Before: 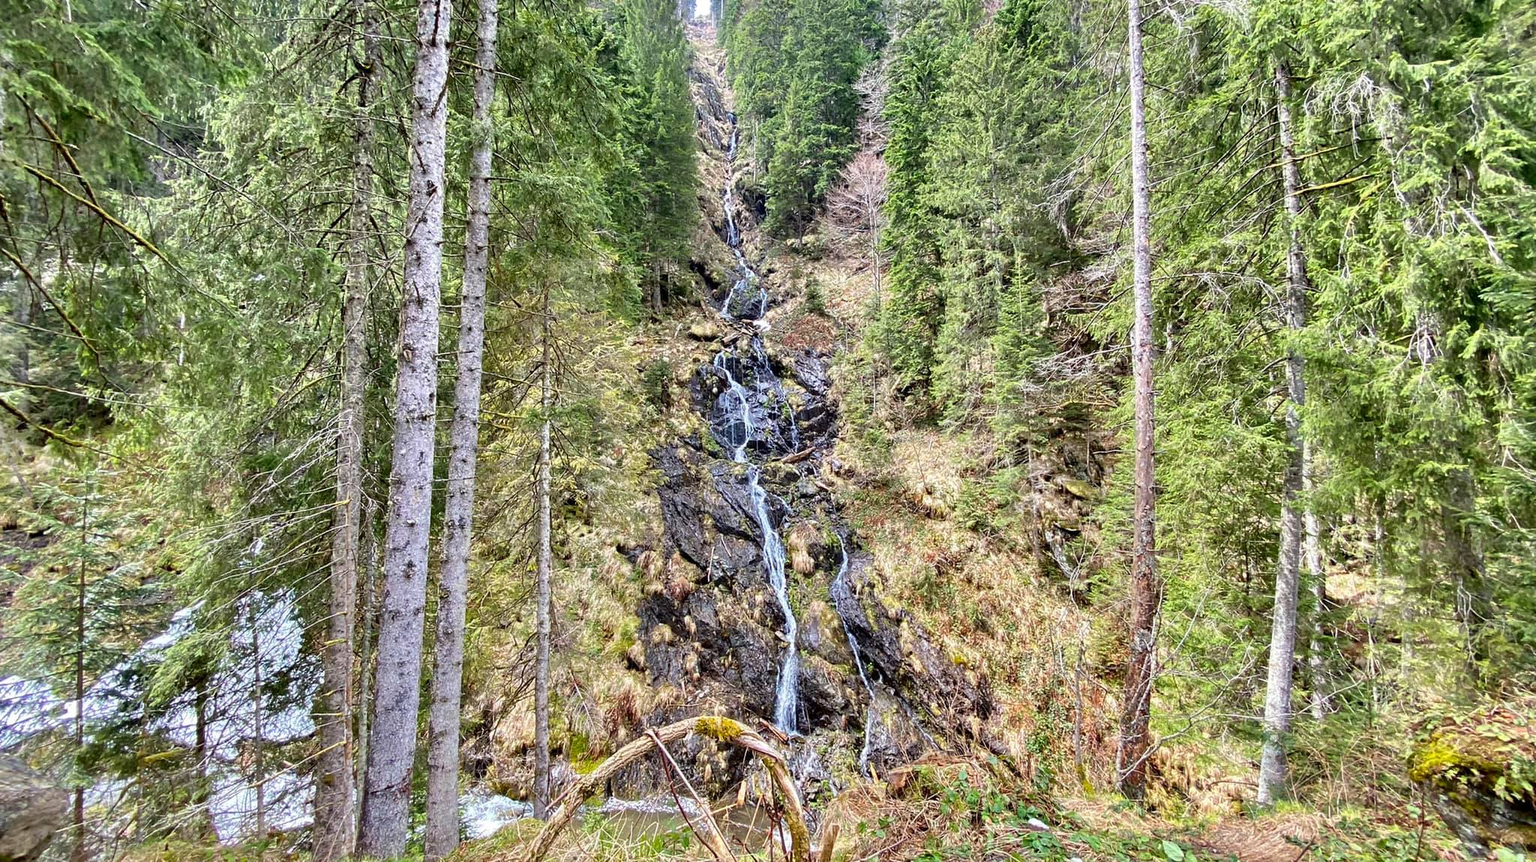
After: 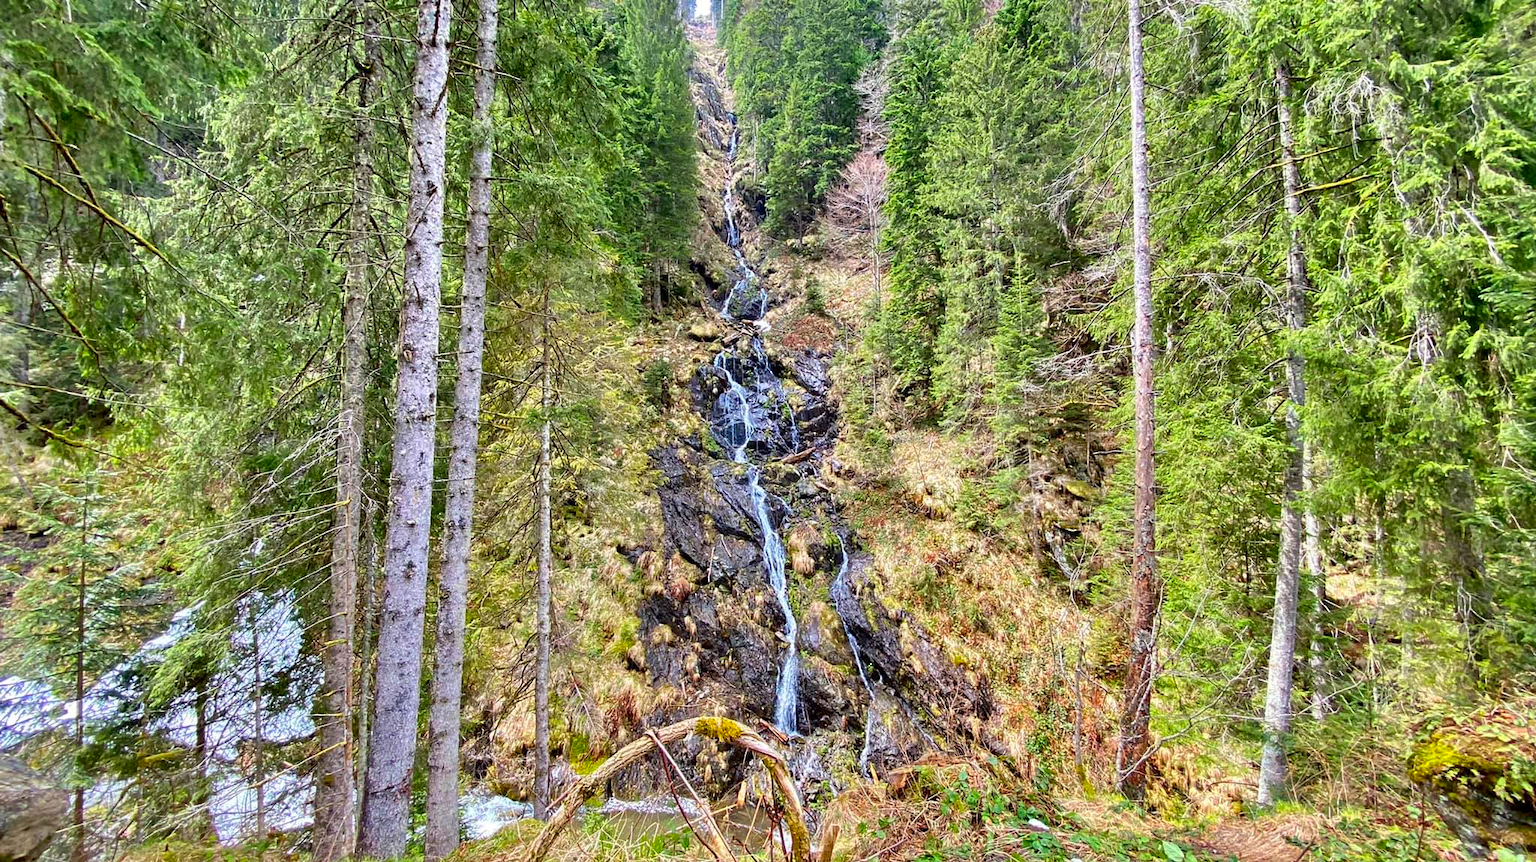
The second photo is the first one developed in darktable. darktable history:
color correction: highlights b* 0.01, saturation 1.34
sharpen: radius 2.92, amount 0.86, threshold 47.388
